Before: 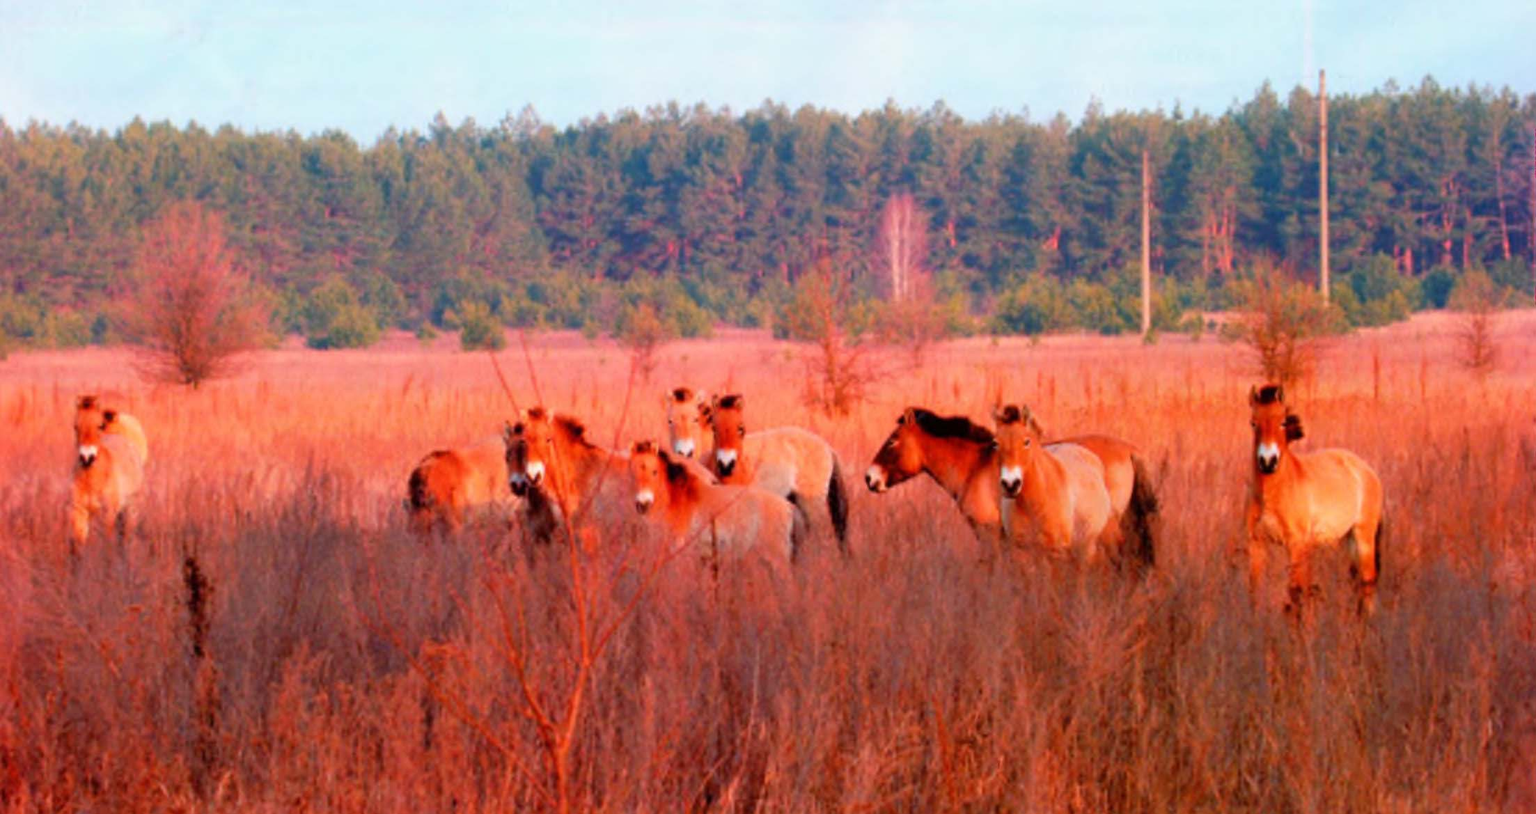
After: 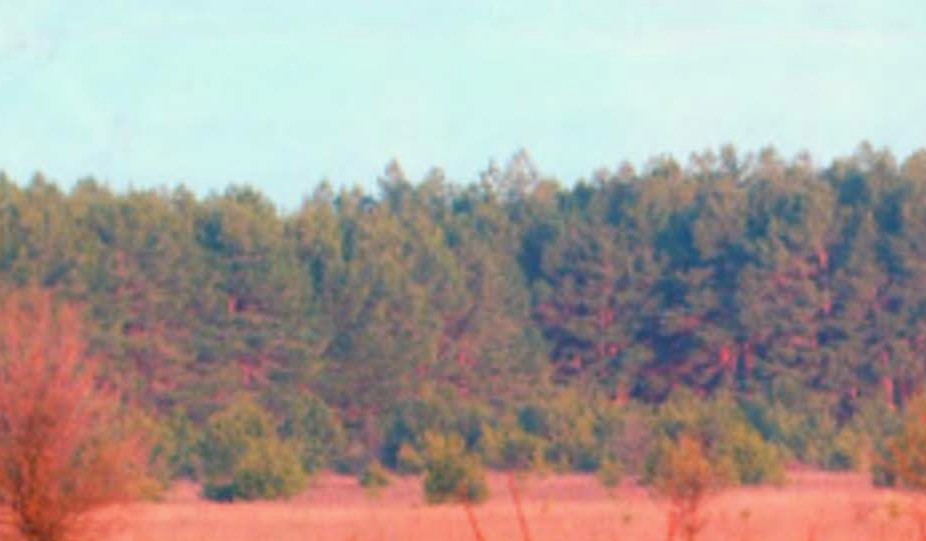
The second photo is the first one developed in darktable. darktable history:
crop and rotate: left 10.817%, top 0.062%, right 47.194%, bottom 53.626%
color correction: highlights a* -4.73, highlights b* 5.06, saturation 0.97
